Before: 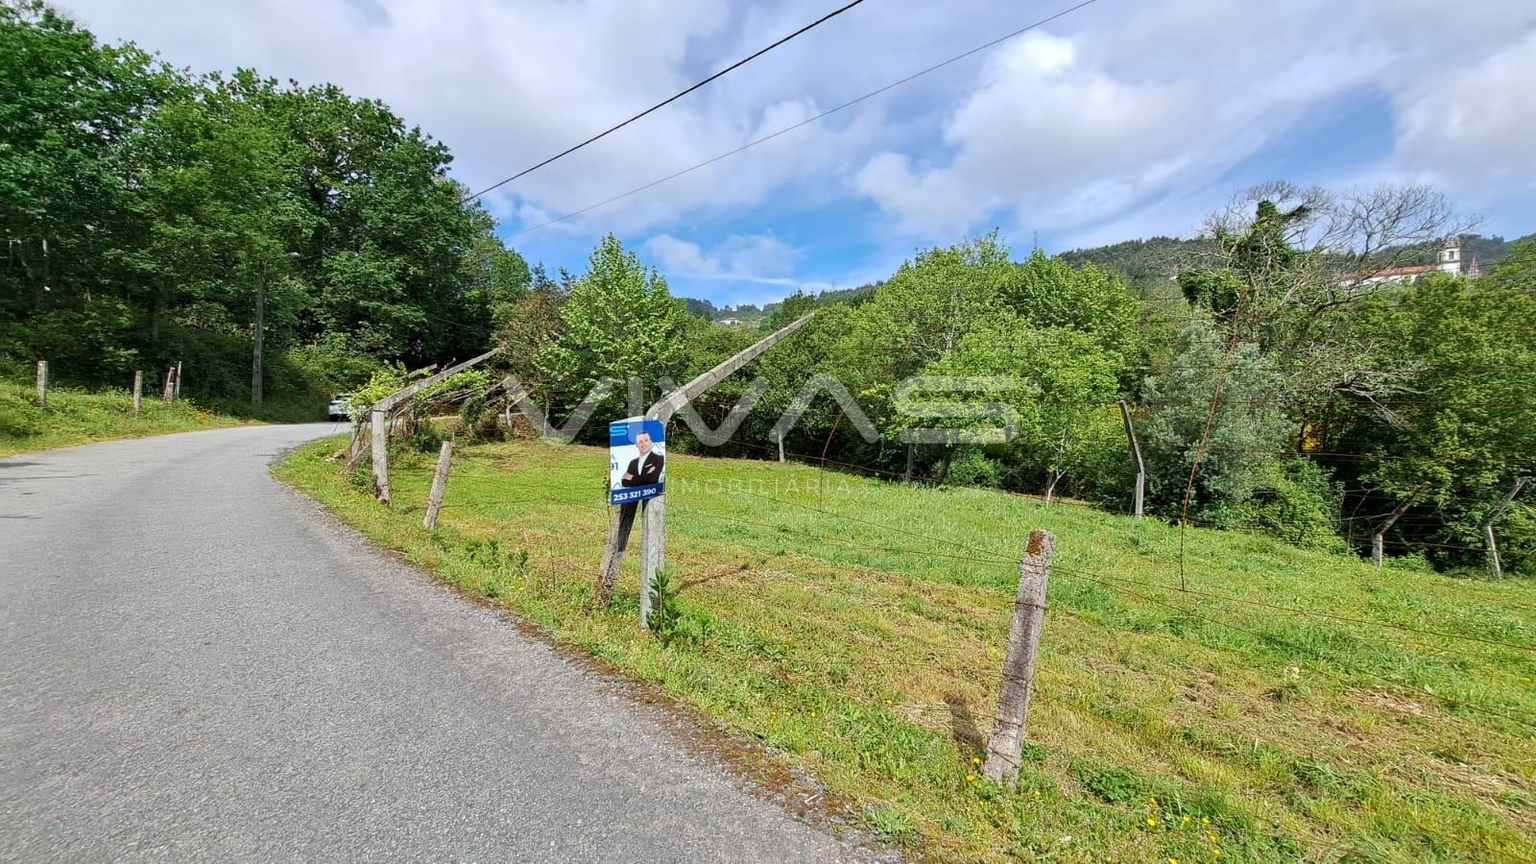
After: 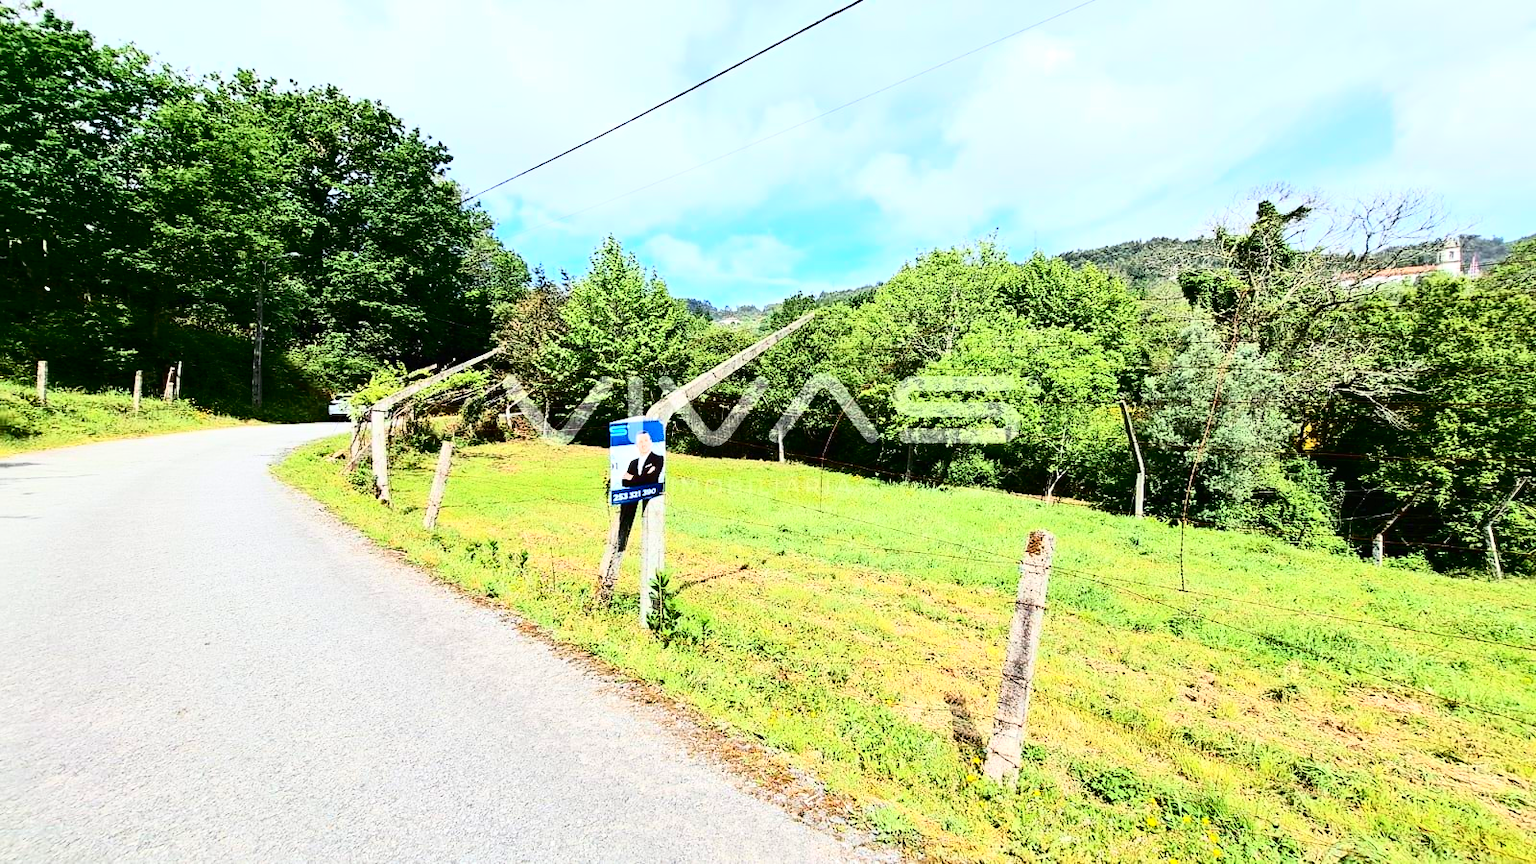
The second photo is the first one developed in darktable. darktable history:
tone equalizer: -8 EV -0.428 EV, -7 EV -0.418 EV, -6 EV -0.33 EV, -5 EV -0.24 EV, -3 EV 0.195 EV, -2 EV 0.363 EV, -1 EV 0.387 EV, +0 EV 0.395 EV, smoothing diameter 24.91%, edges refinement/feathering 14.24, preserve details guided filter
contrast brightness saturation: contrast 0.407, brightness 0.05, saturation 0.254
tone curve: curves: ch0 [(0, 0) (0.003, 0.012) (0.011, 0.015) (0.025, 0.023) (0.044, 0.036) (0.069, 0.047) (0.1, 0.062) (0.136, 0.1) (0.177, 0.15) (0.224, 0.219) (0.277, 0.3) (0.335, 0.401) (0.399, 0.49) (0.468, 0.569) (0.543, 0.641) (0.623, 0.73) (0.709, 0.806) (0.801, 0.88) (0.898, 0.939) (1, 1)], color space Lab, independent channels, preserve colors none
